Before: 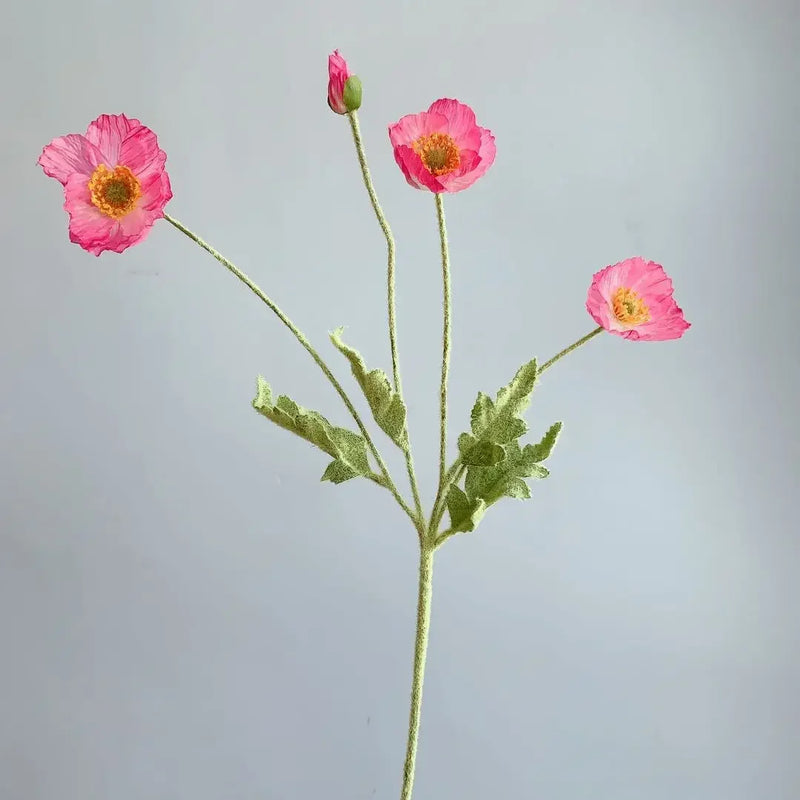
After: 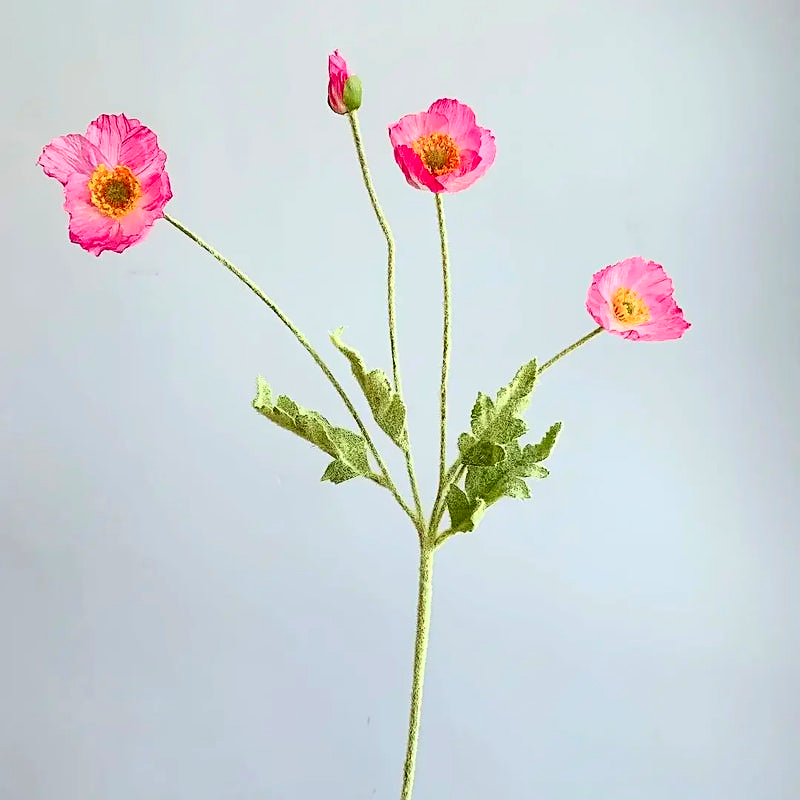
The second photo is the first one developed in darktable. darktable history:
sharpen: on, module defaults
contrast brightness saturation: contrast 0.228, brightness 0.103, saturation 0.293
